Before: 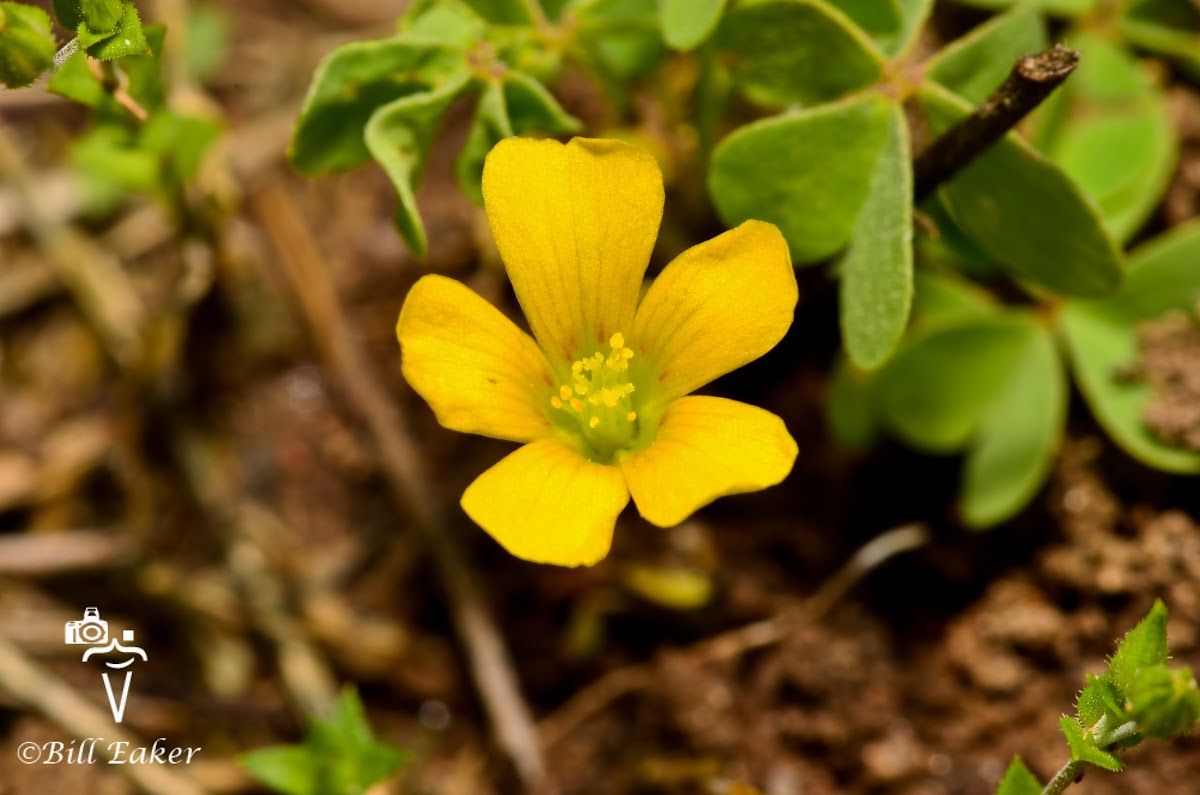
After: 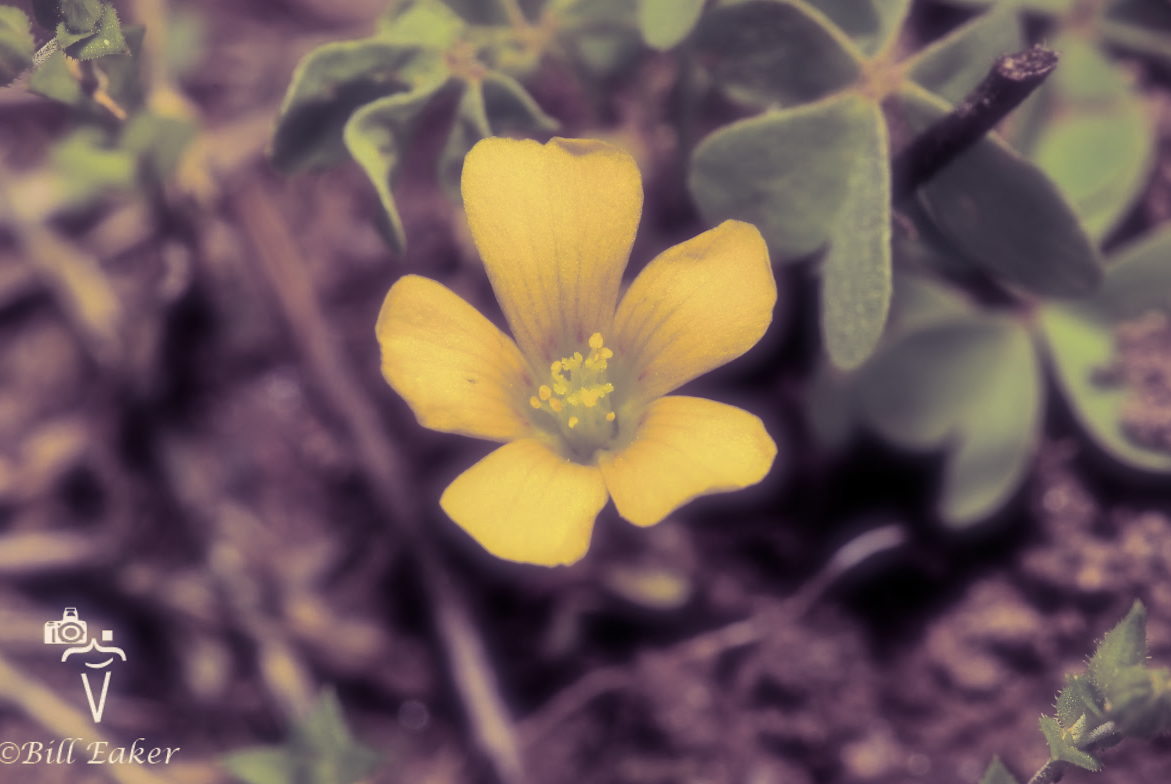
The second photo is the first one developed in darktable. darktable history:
soften: size 60.24%, saturation 65.46%, brightness 0.506 EV, mix 25.7%
color correction: highlights a* 5.59, highlights b* 5.24, saturation 0.68
split-toning: shadows › hue 255.6°, shadows › saturation 0.66, highlights › hue 43.2°, highlights › saturation 0.68, balance -50.1
crop and rotate: left 1.774%, right 0.633%, bottom 1.28%
shadows and highlights: on, module defaults
